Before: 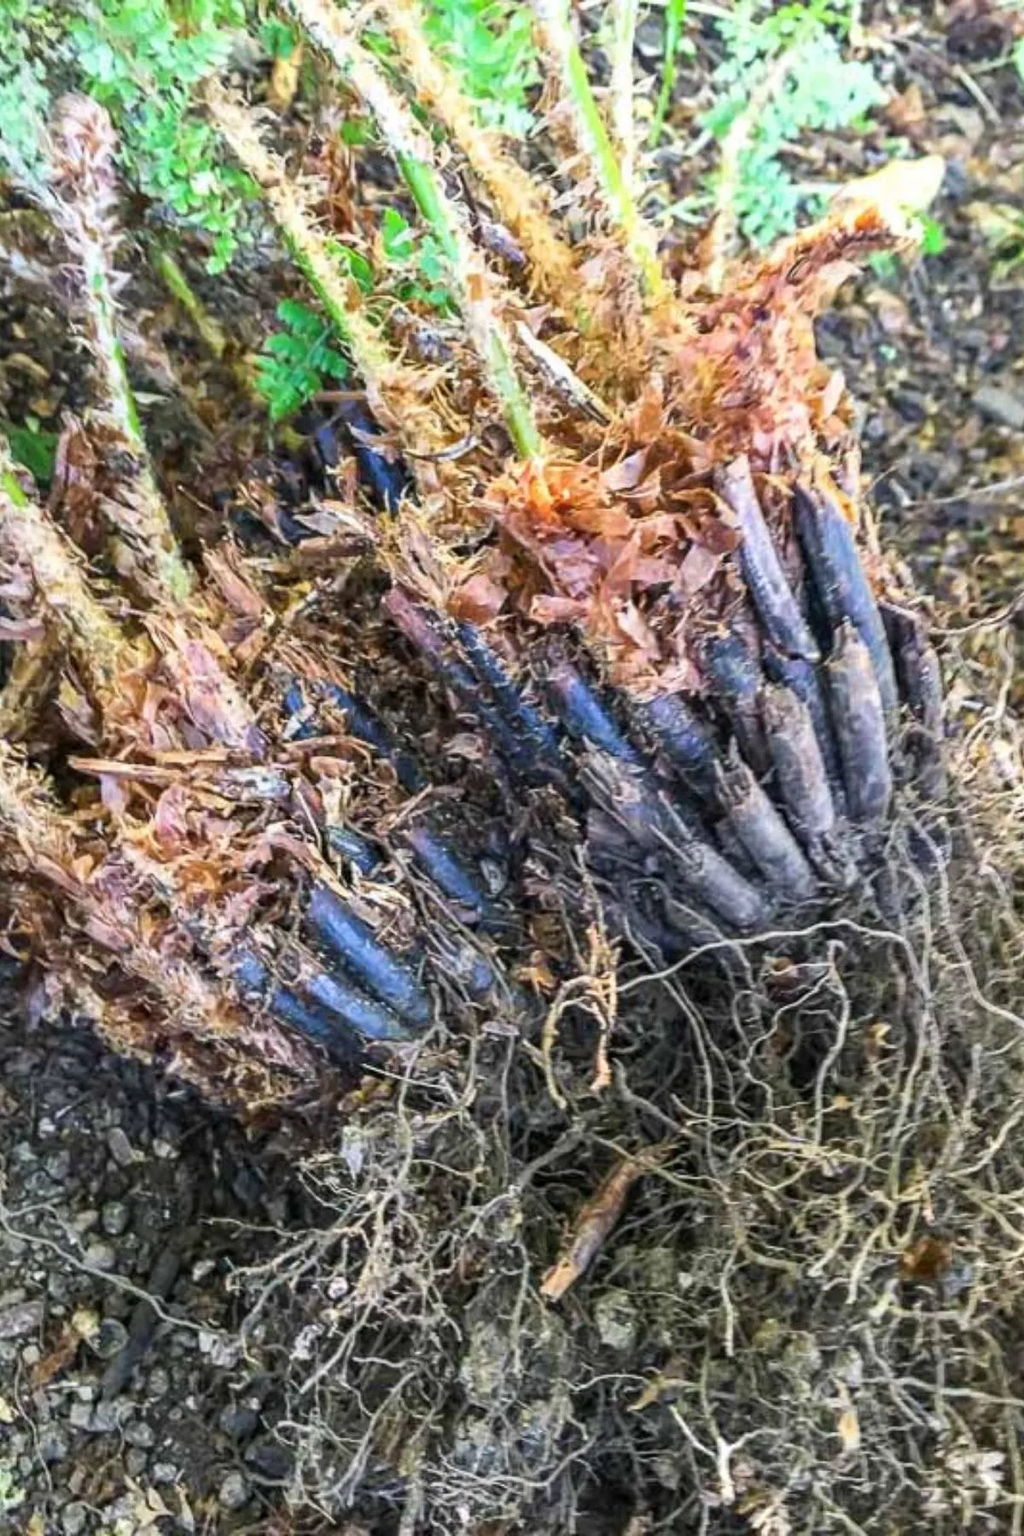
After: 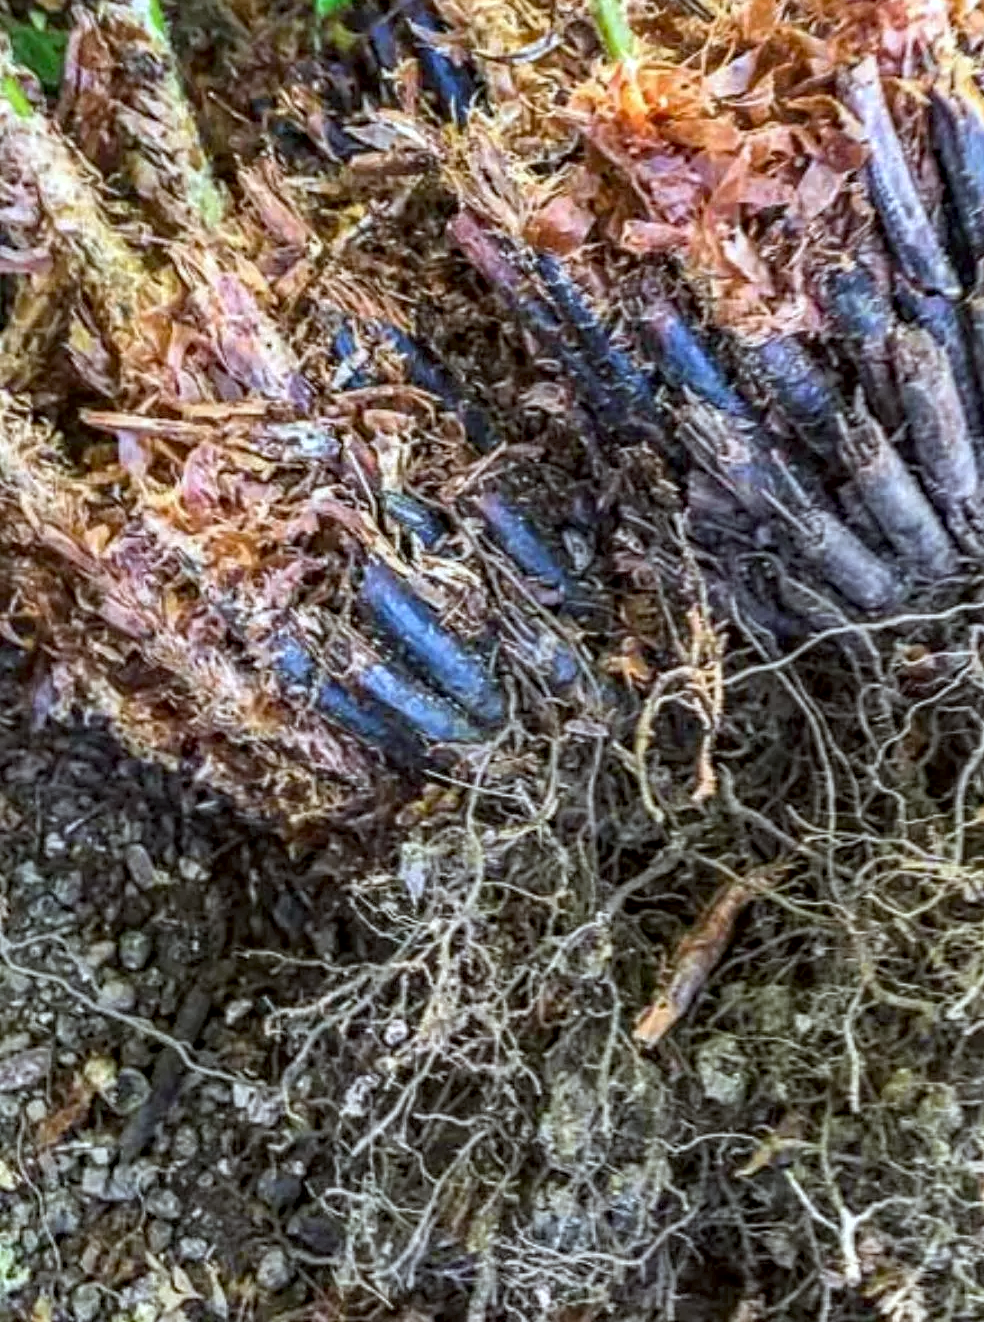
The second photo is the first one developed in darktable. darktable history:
crop: top 26.531%, right 17.959%
haze removal: adaptive false
color correction: highlights a* -3.28, highlights b* -6.24, shadows a* 3.1, shadows b* 5.19
local contrast: on, module defaults
